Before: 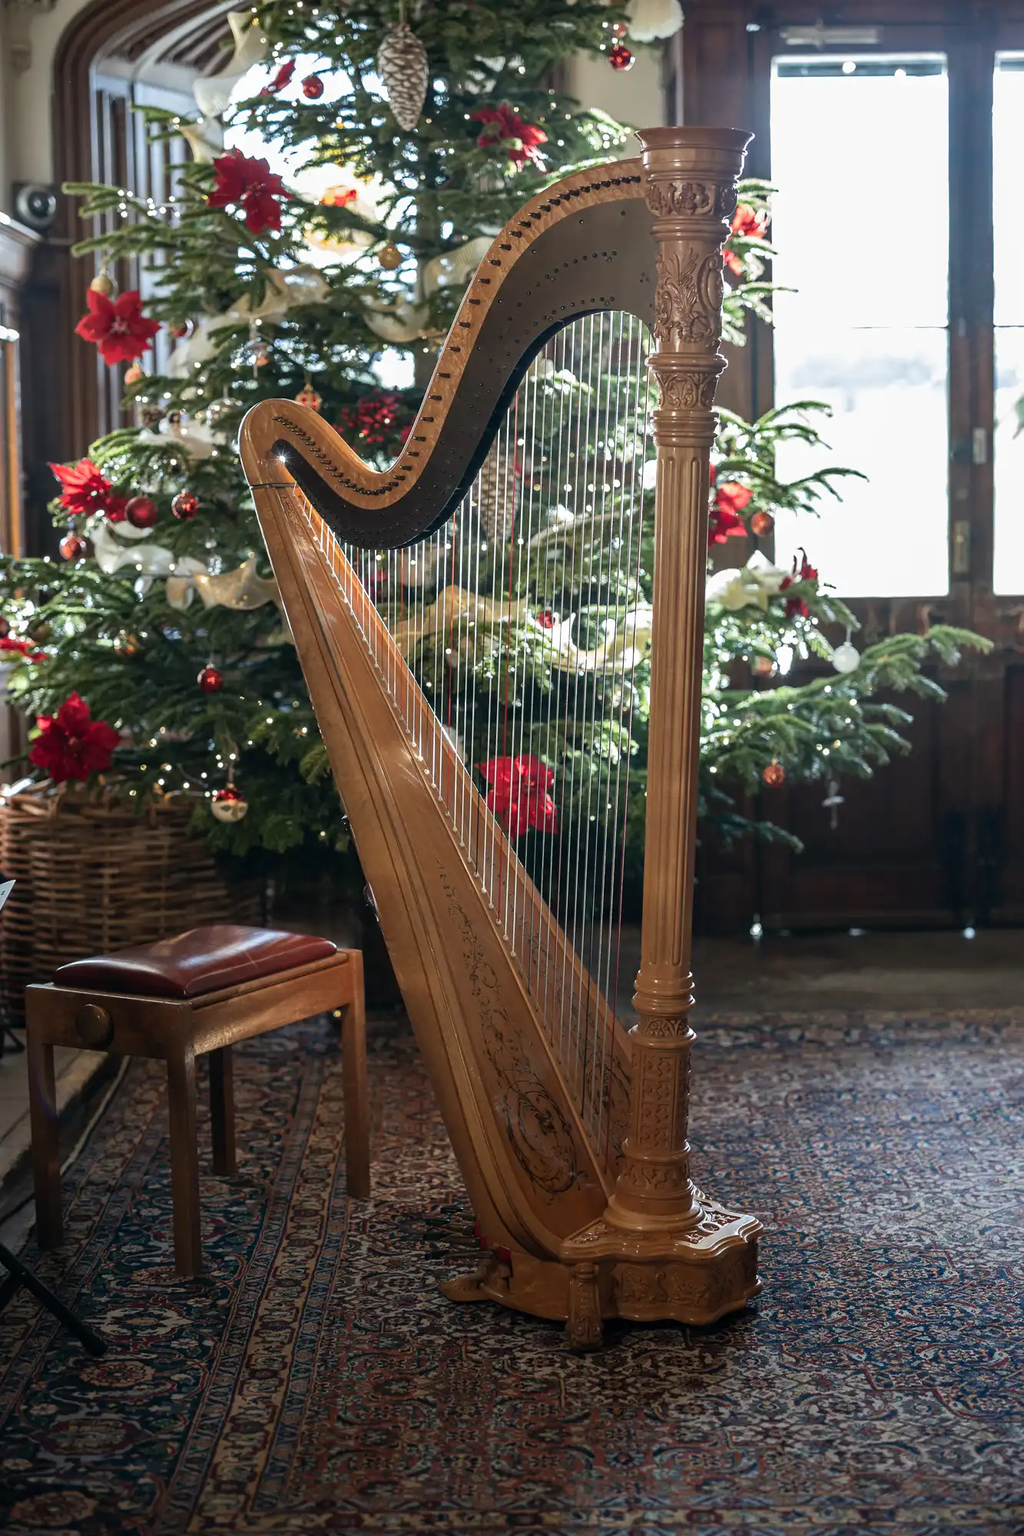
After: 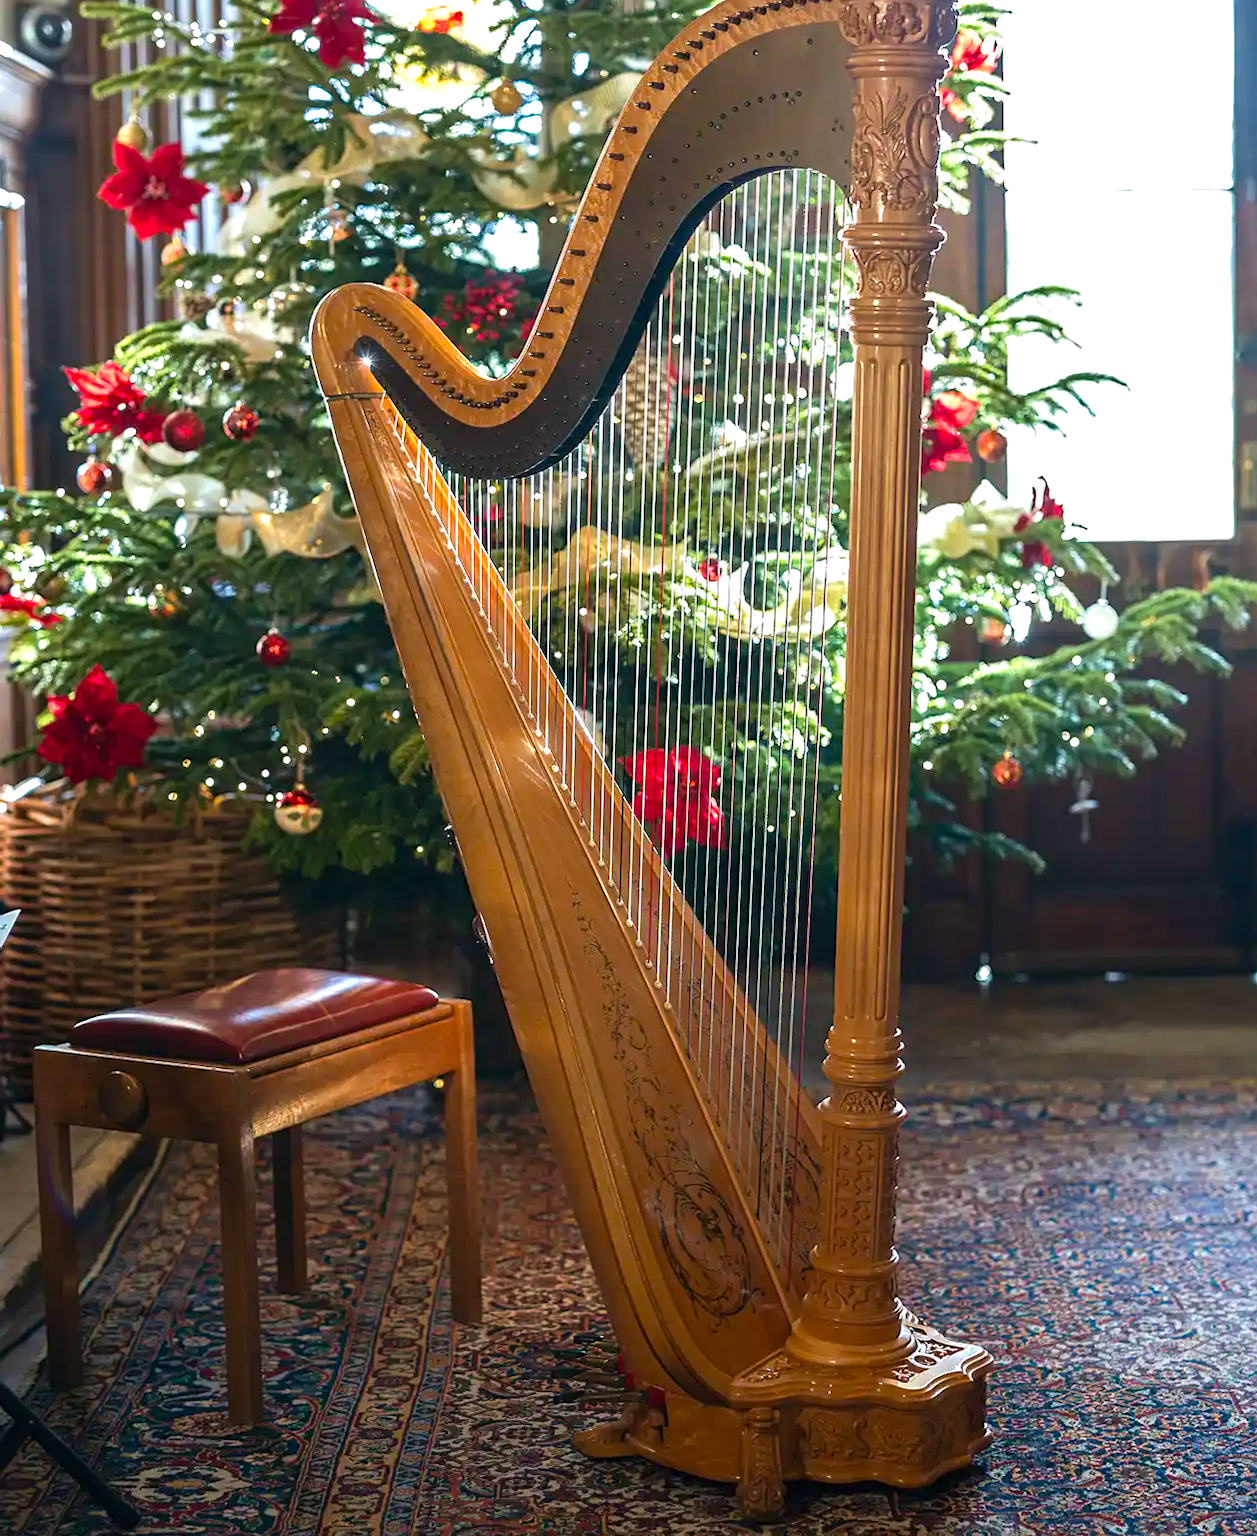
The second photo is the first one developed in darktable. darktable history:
exposure: black level correction 0, exposure 0.6 EV, compensate highlight preservation false
tone equalizer: edges refinement/feathering 500, mask exposure compensation -1.57 EV, preserve details no
local contrast: mode bilateral grid, contrast 99, coarseness 99, detail 94%, midtone range 0.2
crop and rotate: angle 0.056°, top 11.767%, right 5.471%, bottom 11.257%
velvia: on, module defaults
color balance rgb: linear chroma grading › global chroma 3.713%, perceptual saturation grading › global saturation 29.769%
sharpen: amount 0.215
